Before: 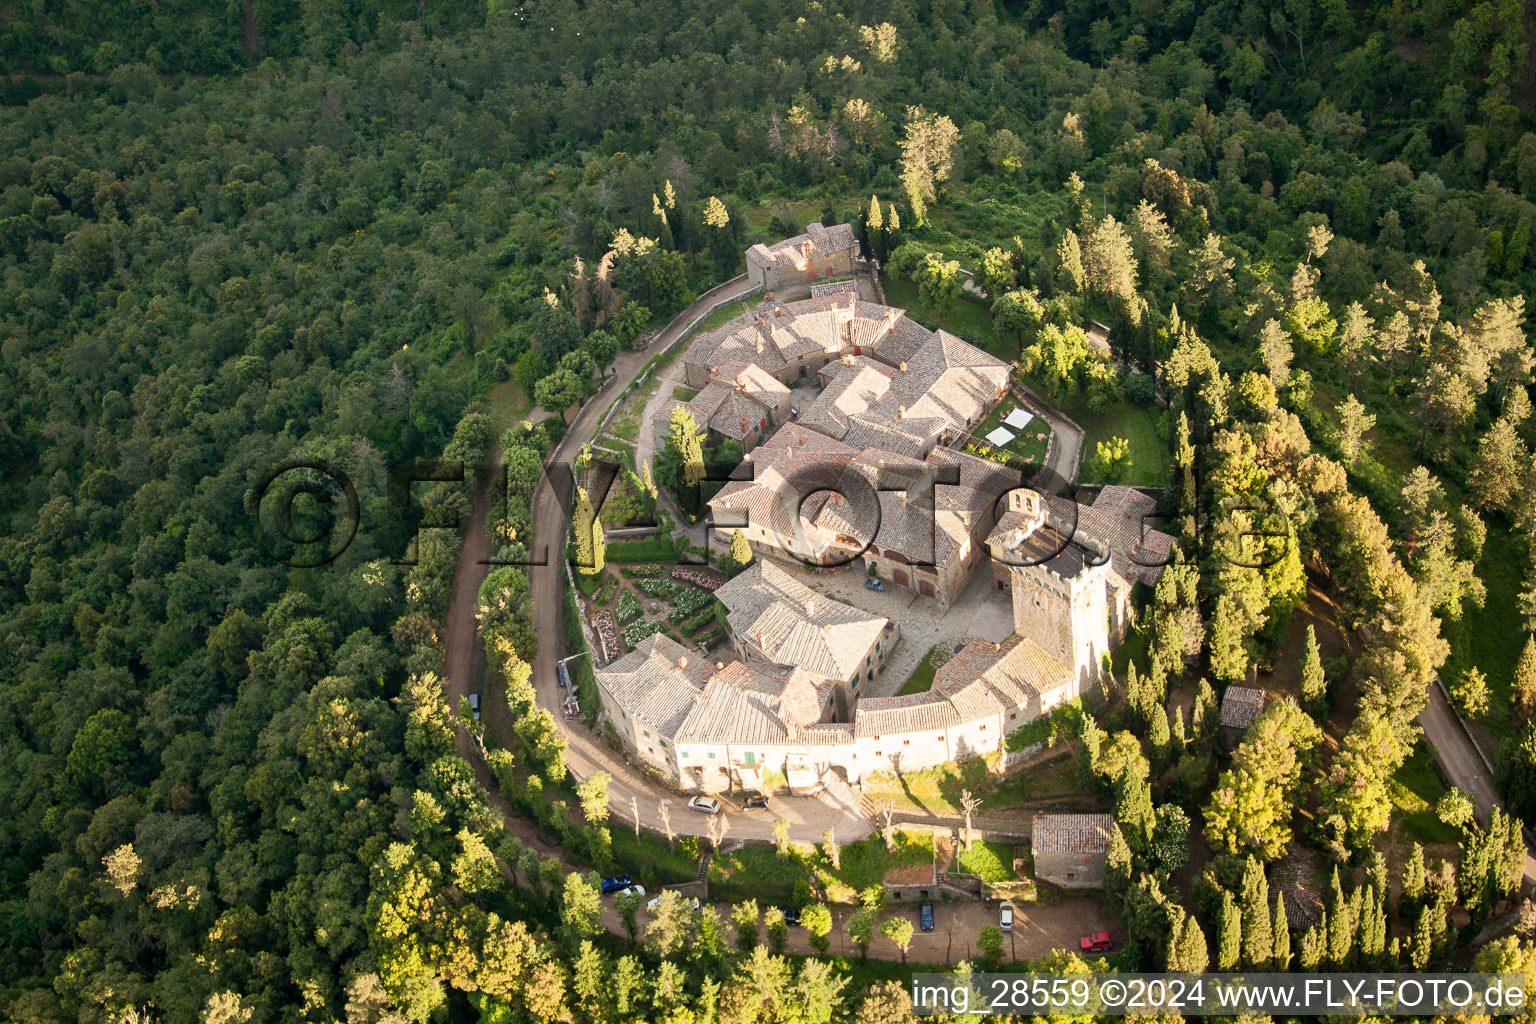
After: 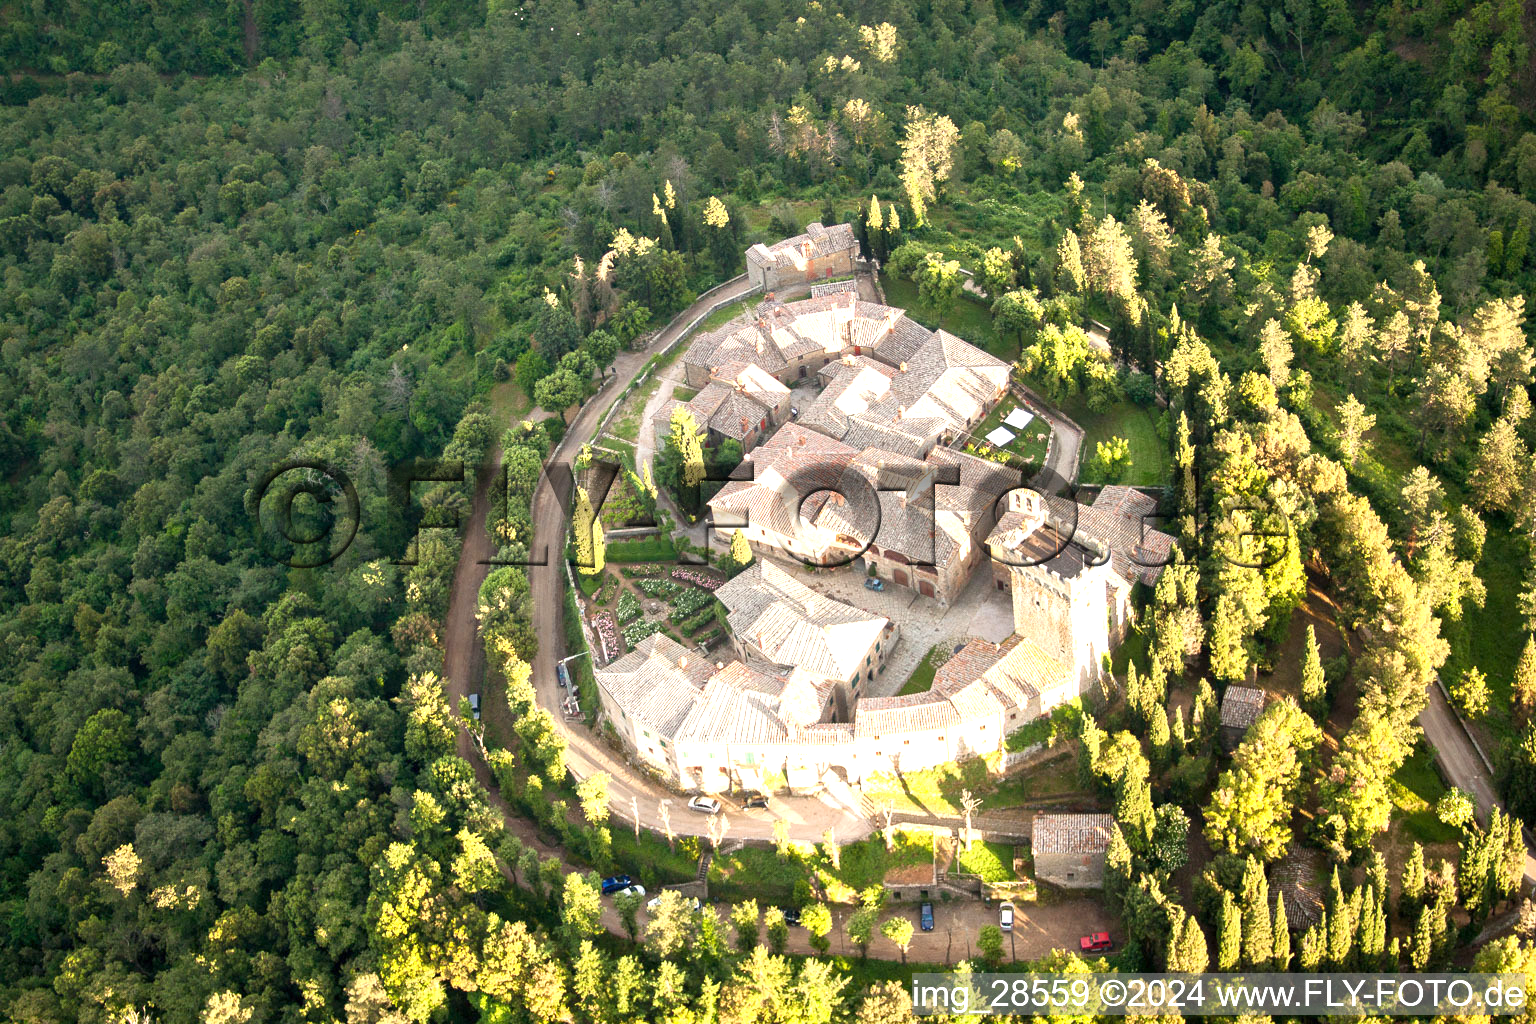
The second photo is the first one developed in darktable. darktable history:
exposure: exposure 0.781 EV, compensate exposure bias true, compensate highlight preservation false
